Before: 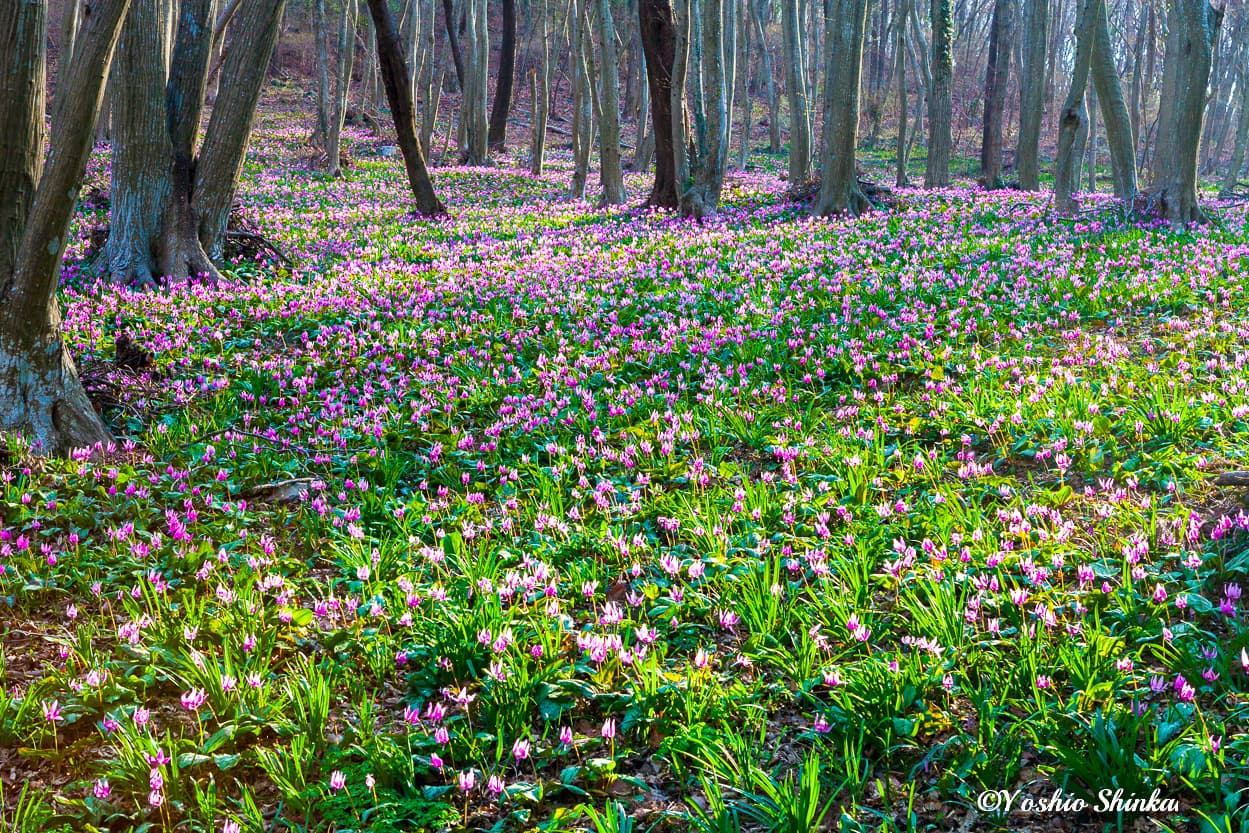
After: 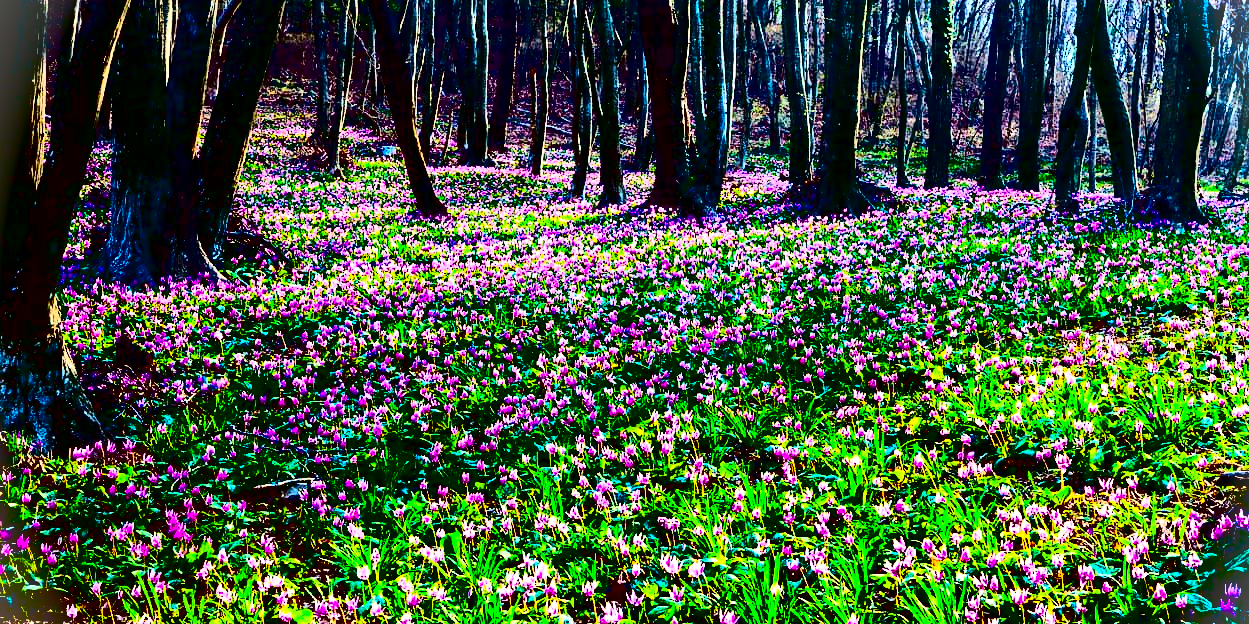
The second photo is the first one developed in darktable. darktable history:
vignetting: fall-off start 100%, brightness 0.3, saturation 0
crop: bottom 24.988%
contrast brightness saturation: contrast 0.77, brightness -1, saturation 1
tone equalizer: -8 EV -0.417 EV, -7 EV -0.389 EV, -6 EV -0.333 EV, -5 EV -0.222 EV, -3 EV 0.222 EV, -2 EV 0.333 EV, -1 EV 0.389 EV, +0 EV 0.417 EV, edges refinement/feathering 500, mask exposure compensation -1.25 EV, preserve details no
